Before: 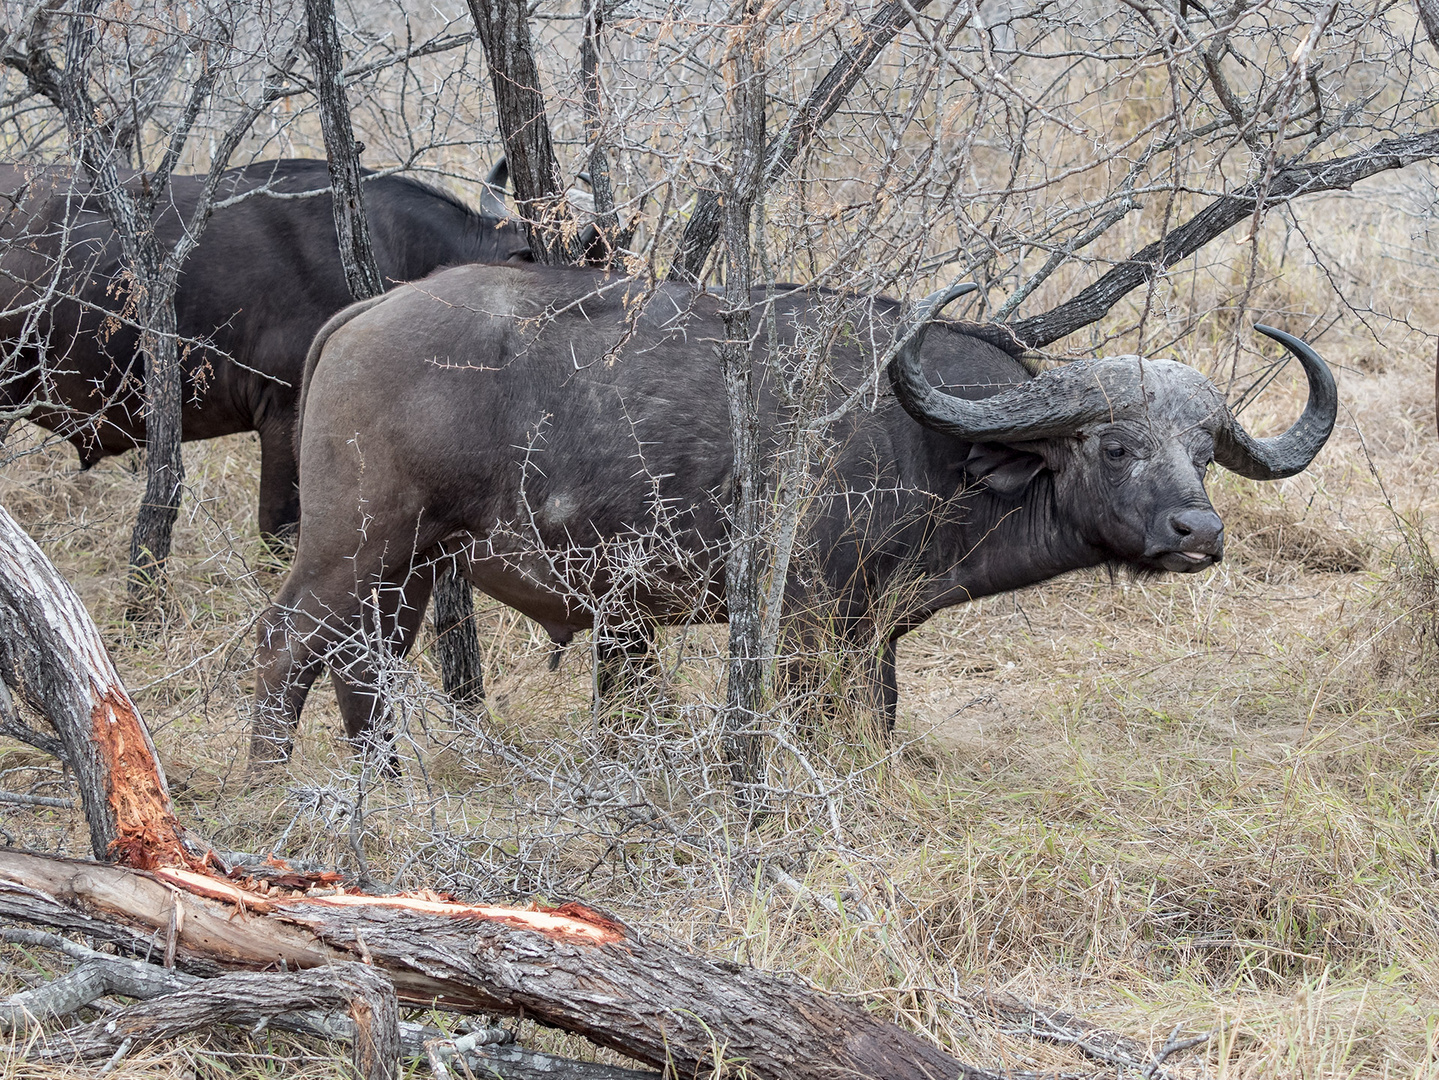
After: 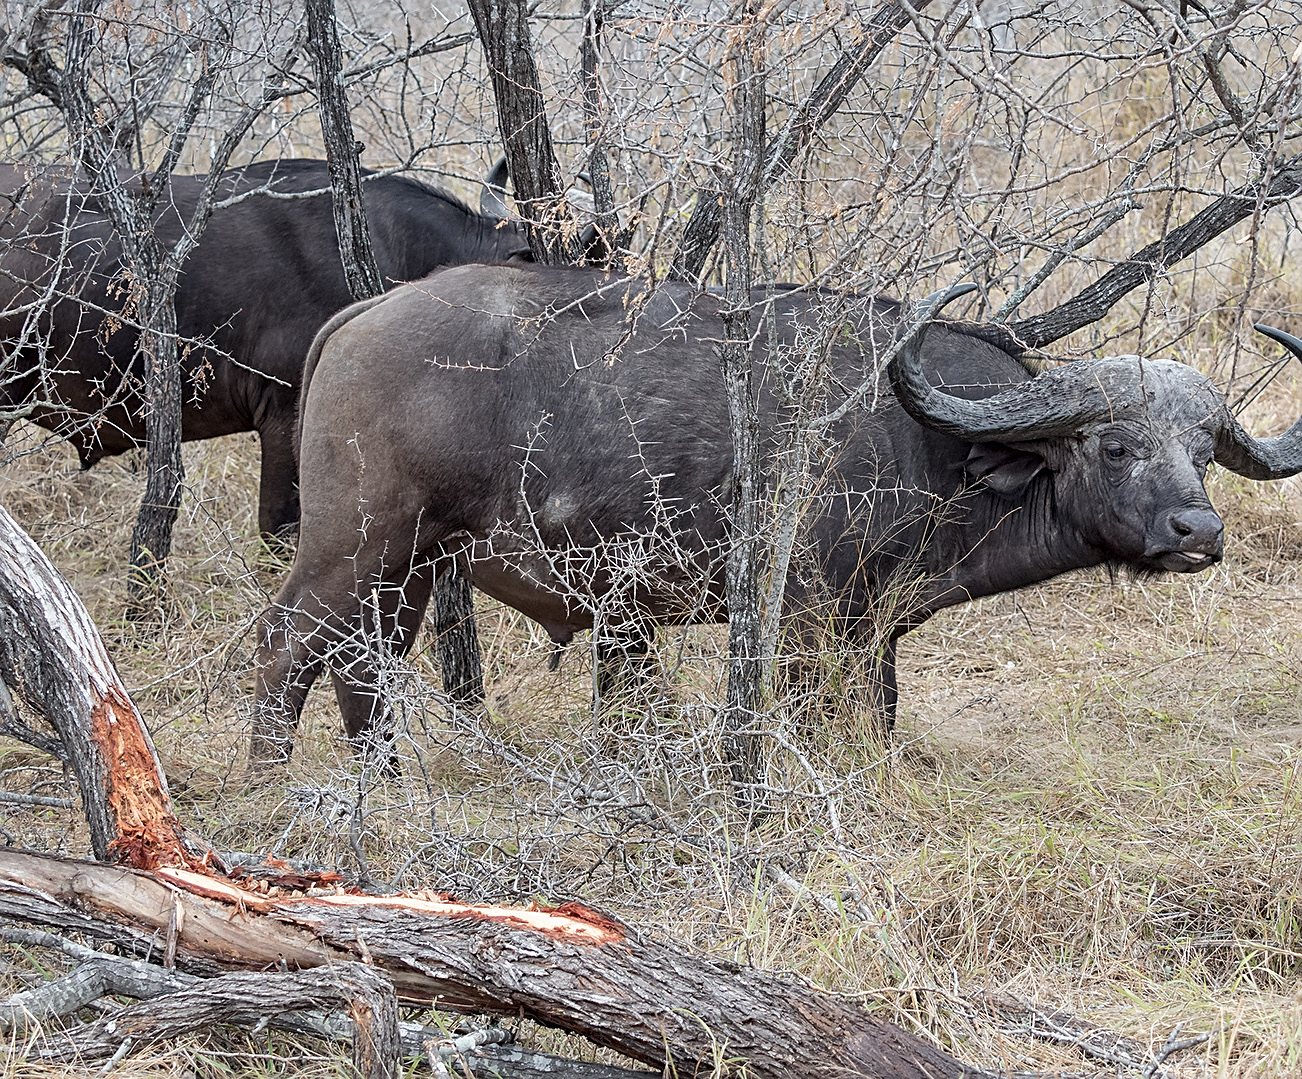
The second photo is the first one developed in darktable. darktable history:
sharpen: on, module defaults
crop: right 9.509%, bottom 0.031%
